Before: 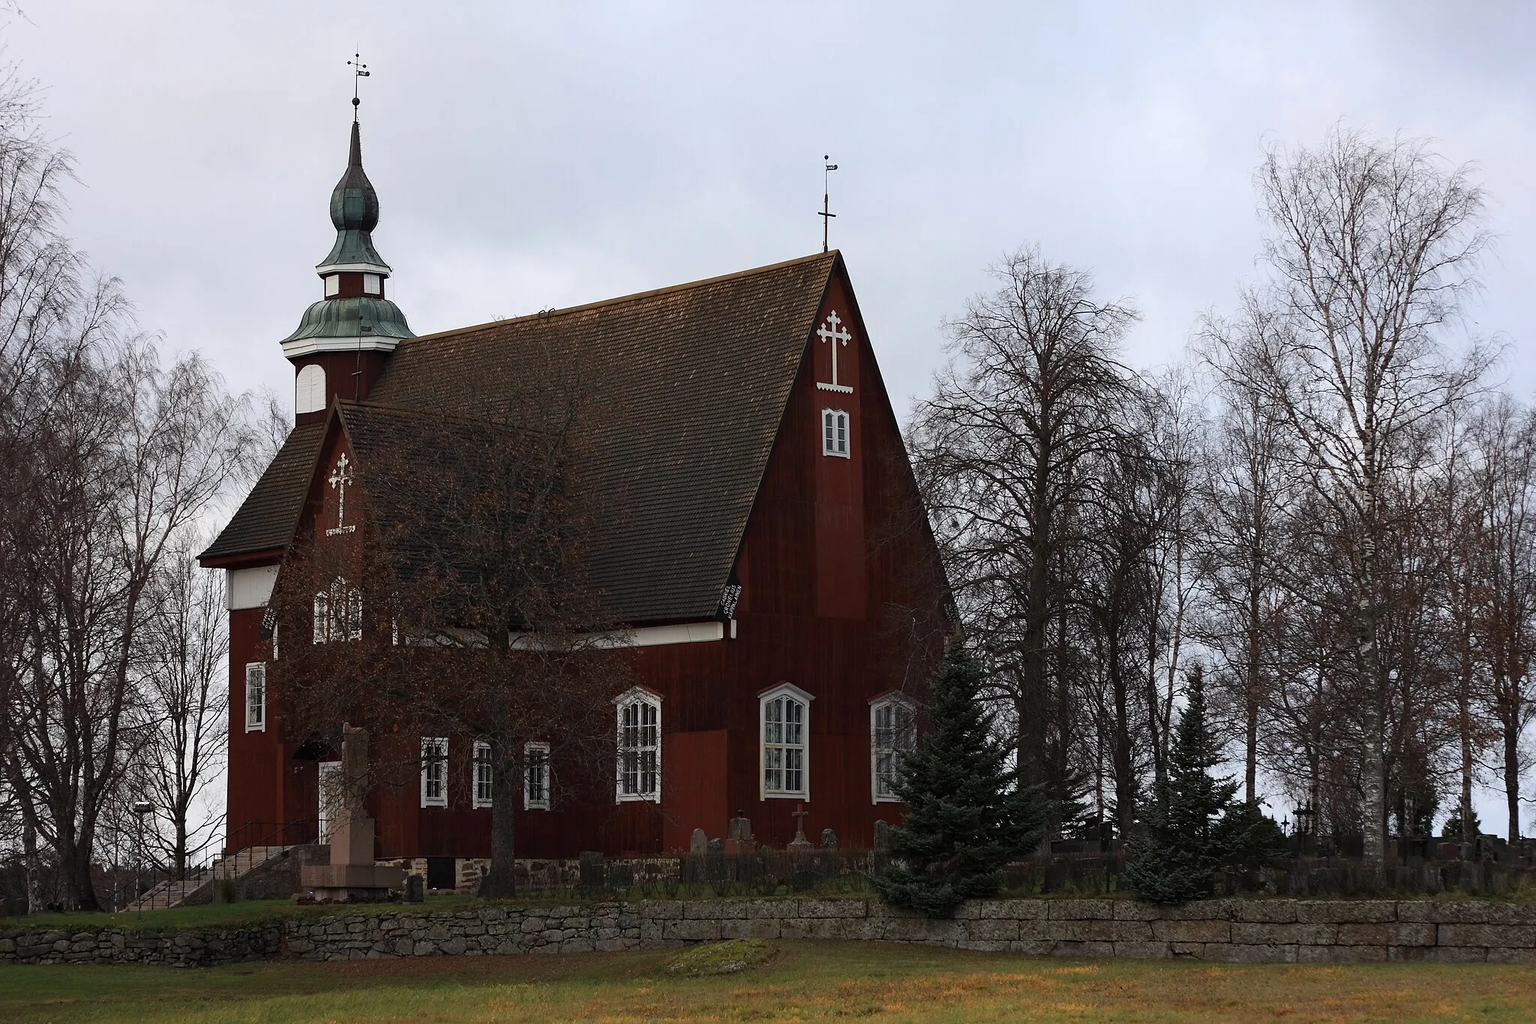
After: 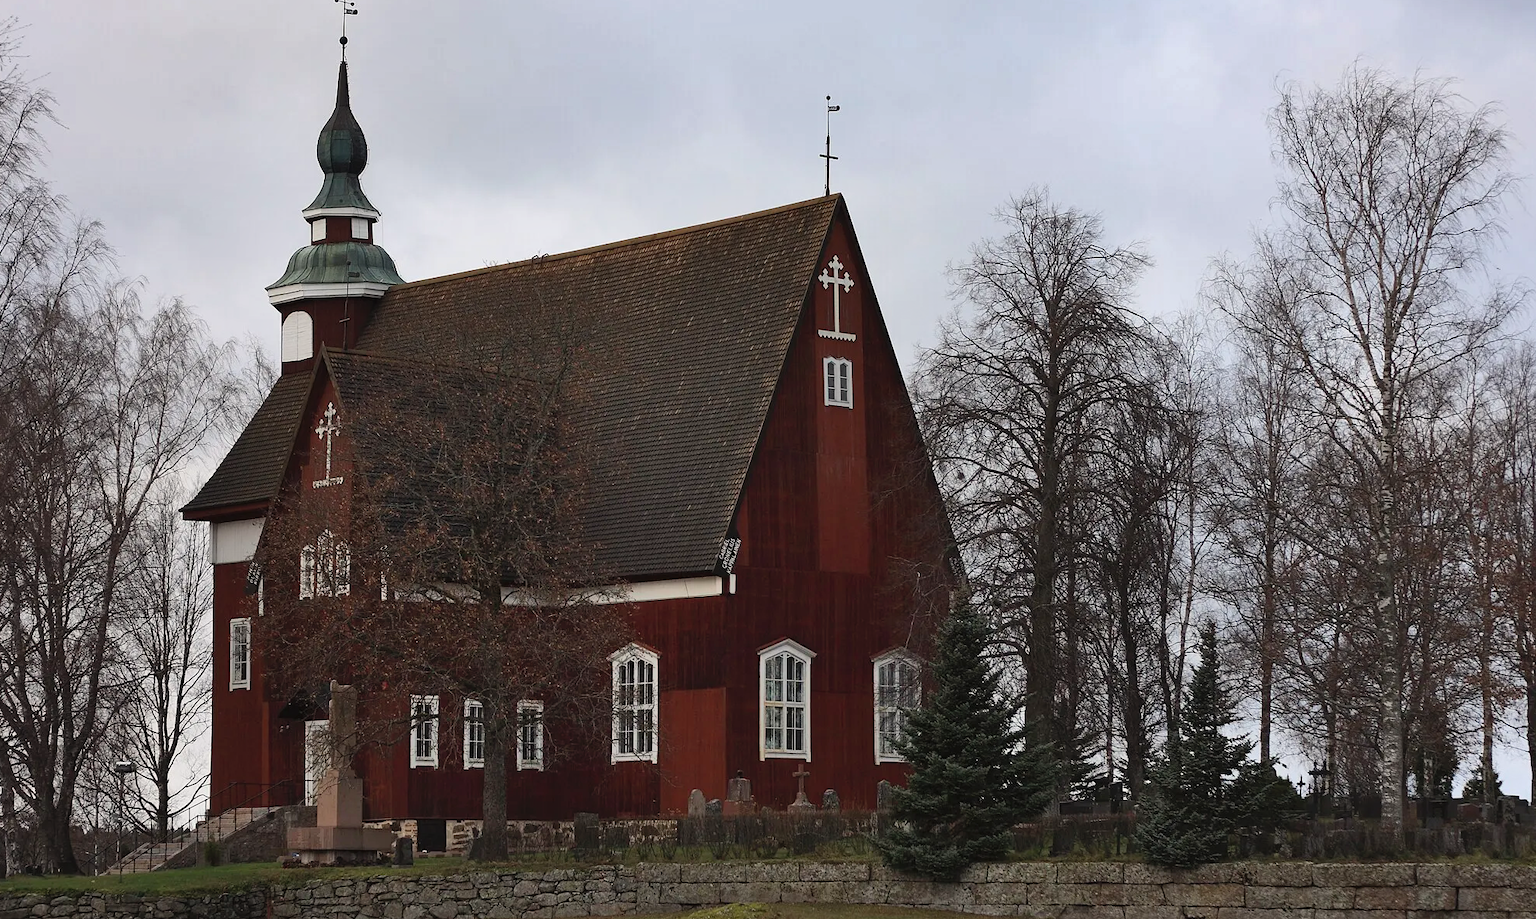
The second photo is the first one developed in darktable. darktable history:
white balance: red 1.009, blue 0.985
contrast equalizer: octaves 7, y [[0.6 ×6], [0.55 ×6], [0 ×6], [0 ×6], [0 ×6]], mix -0.3
crop: left 1.507%, top 6.147%, right 1.379%, bottom 6.637%
shadows and highlights: soften with gaussian
